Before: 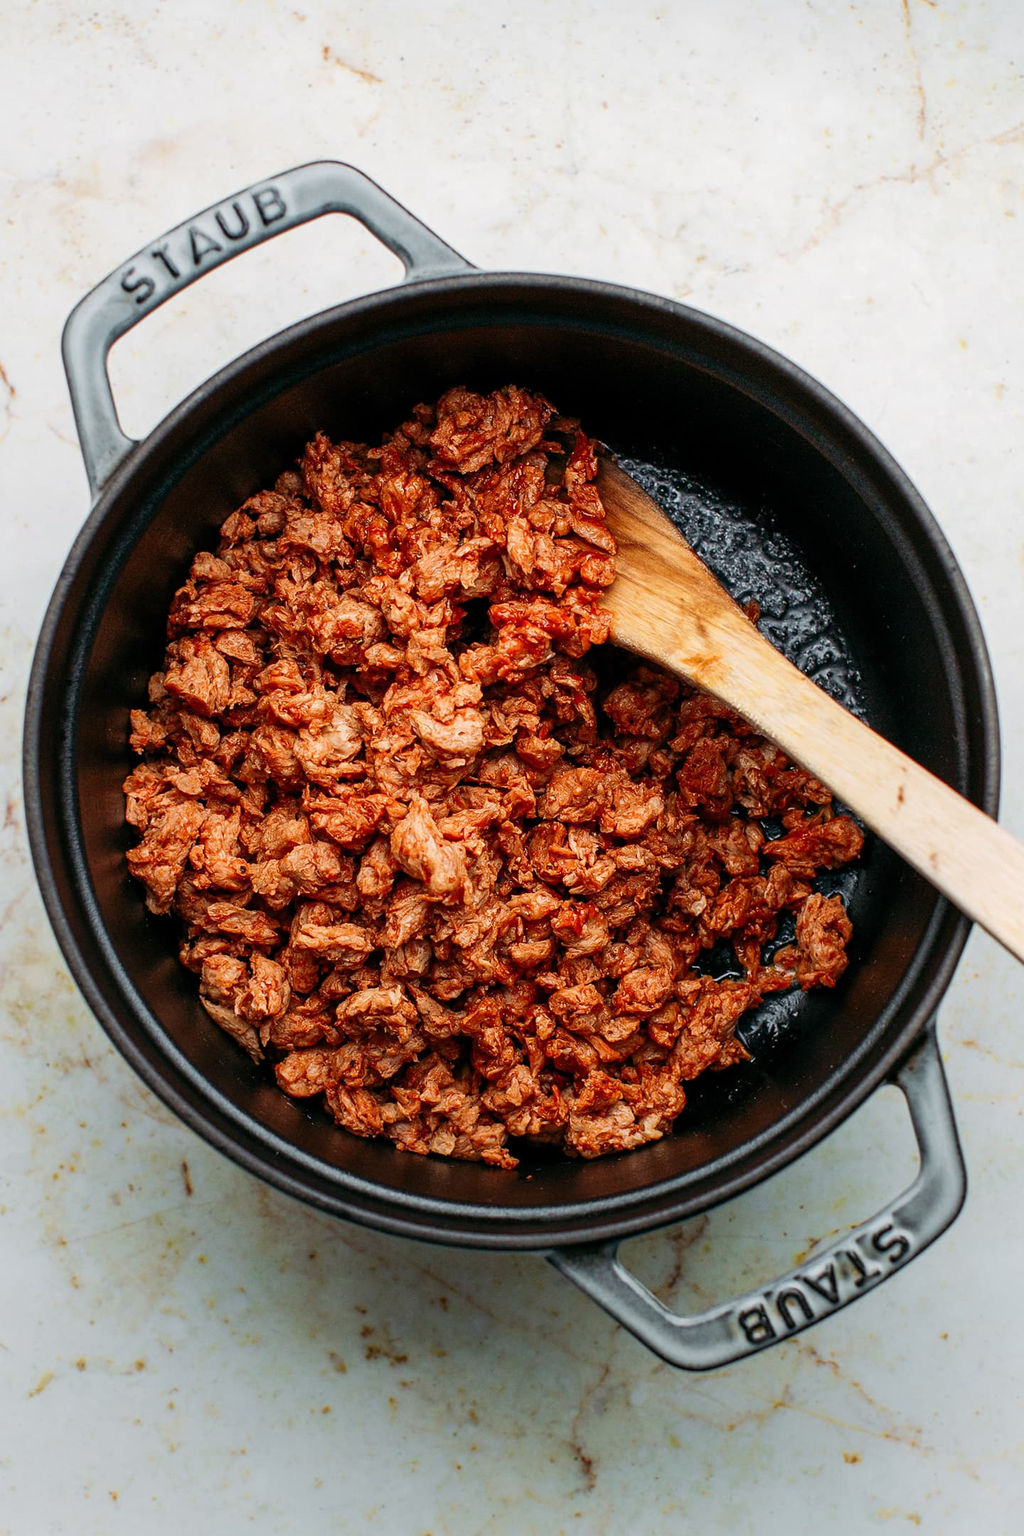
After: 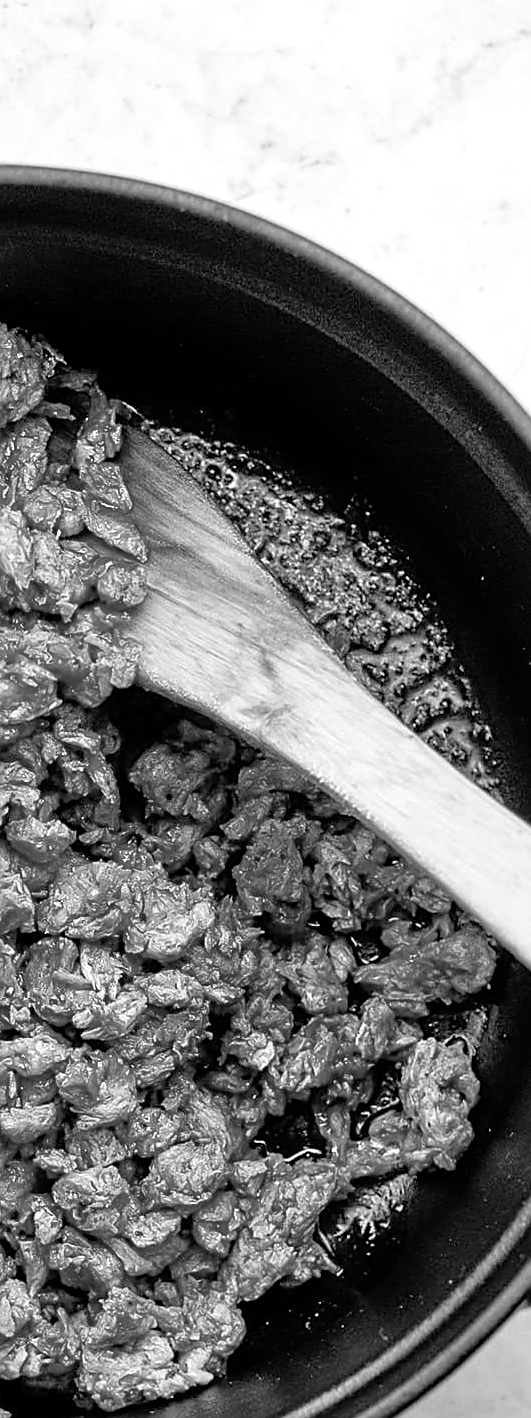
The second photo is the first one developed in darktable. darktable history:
white balance: red 0.986, blue 1.01
tone equalizer: -7 EV 0.15 EV, -6 EV 0.6 EV, -5 EV 1.15 EV, -4 EV 1.33 EV, -3 EV 1.15 EV, -2 EV 0.6 EV, -1 EV 0.15 EV, mask exposure compensation -0.5 EV
sharpen: on, module defaults
crop and rotate: left 49.936%, top 10.094%, right 13.136%, bottom 24.256%
color correction: highlights a* 2.72, highlights b* 22.8
exposure: exposure 0.258 EV, compensate highlight preservation false
monochrome: on, module defaults
